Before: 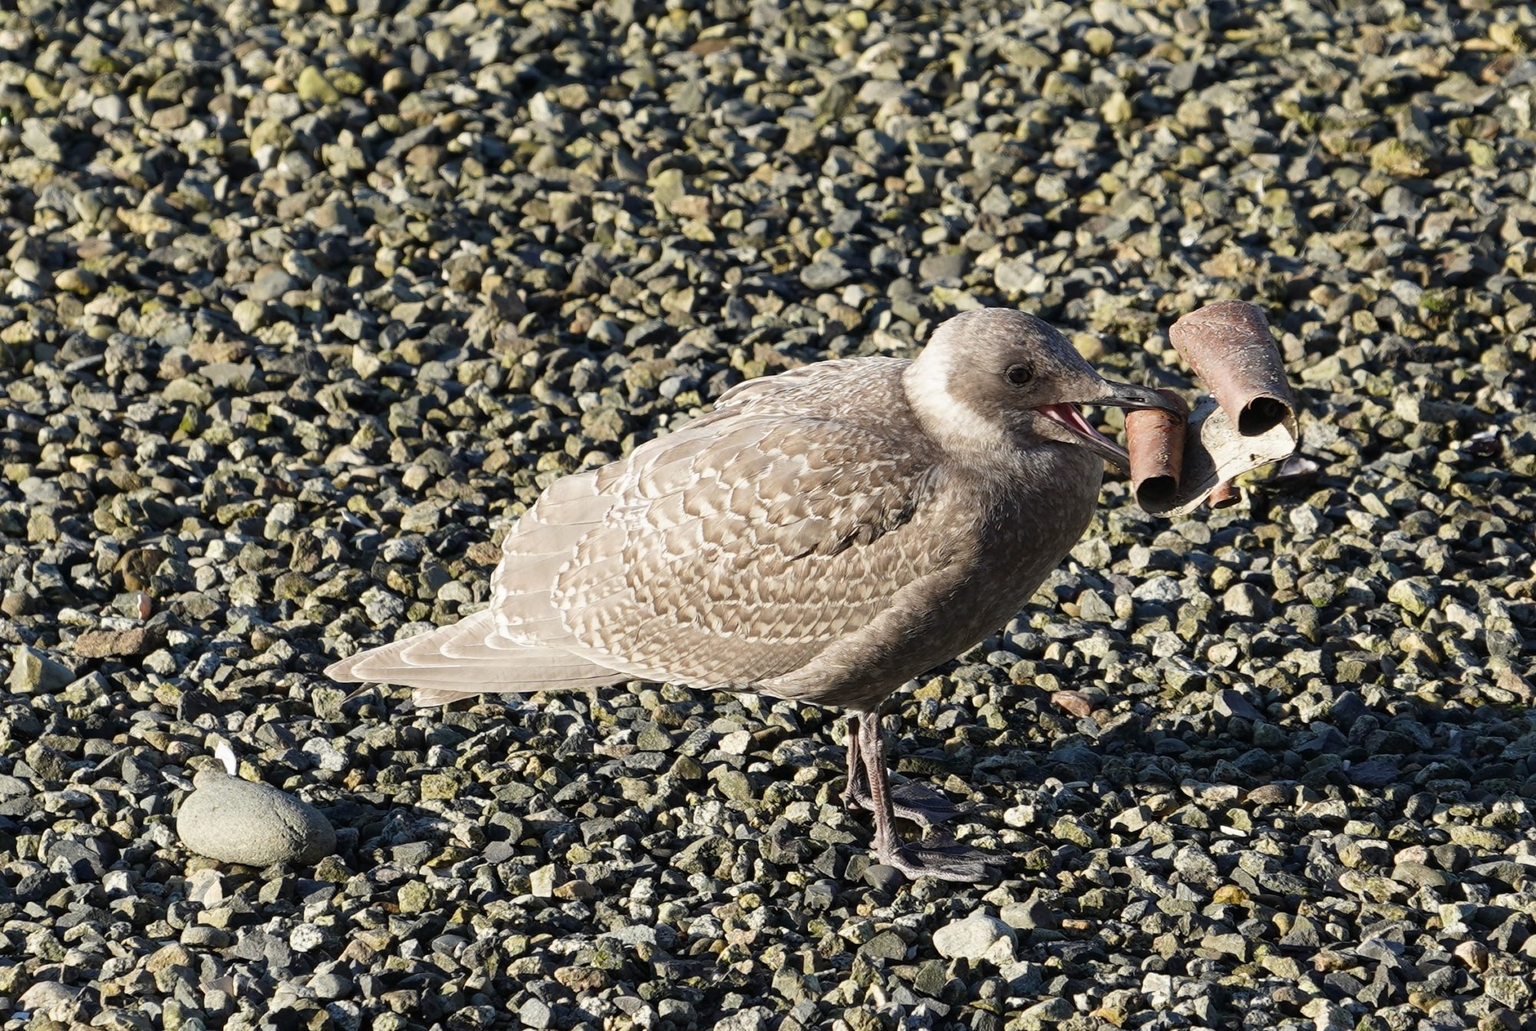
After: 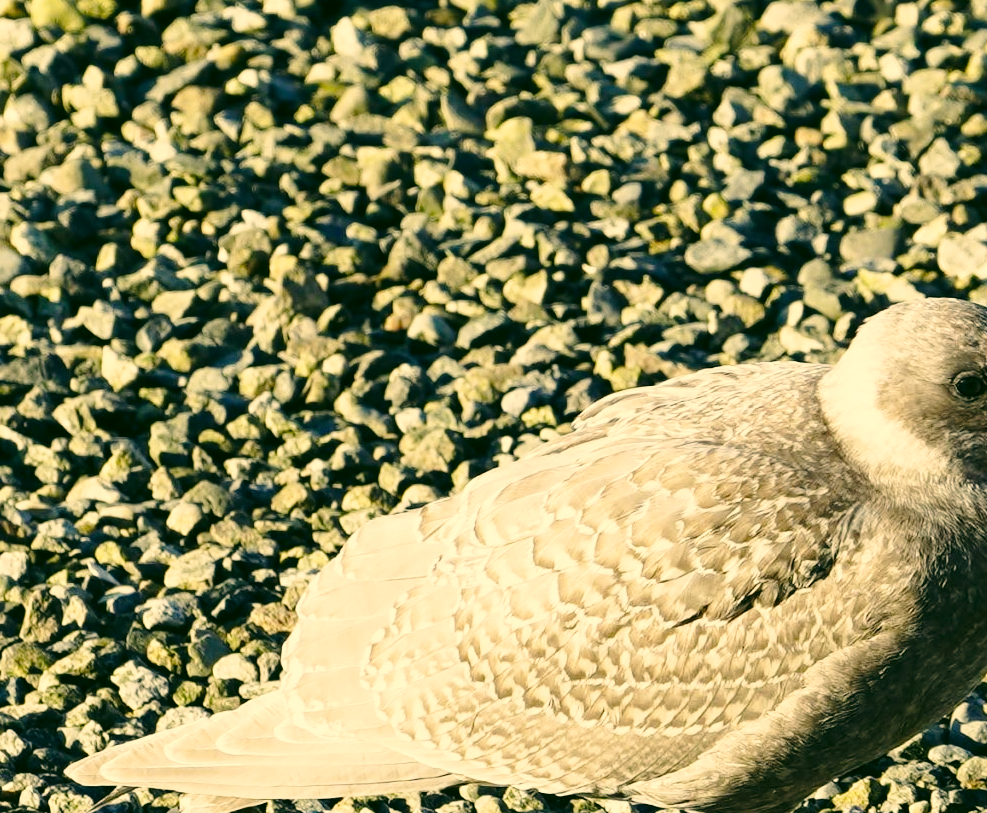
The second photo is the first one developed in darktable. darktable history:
color correction: highlights a* 5.21, highlights b* 24.91, shadows a* -15.66, shadows b* 3.96
base curve: curves: ch0 [(0, 0) (0.028, 0.03) (0.121, 0.232) (0.46, 0.748) (0.859, 0.968) (1, 1)], preserve colors none
crop: left 17.89%, top 7.712%, right 32.711%, bottom 31.702%
